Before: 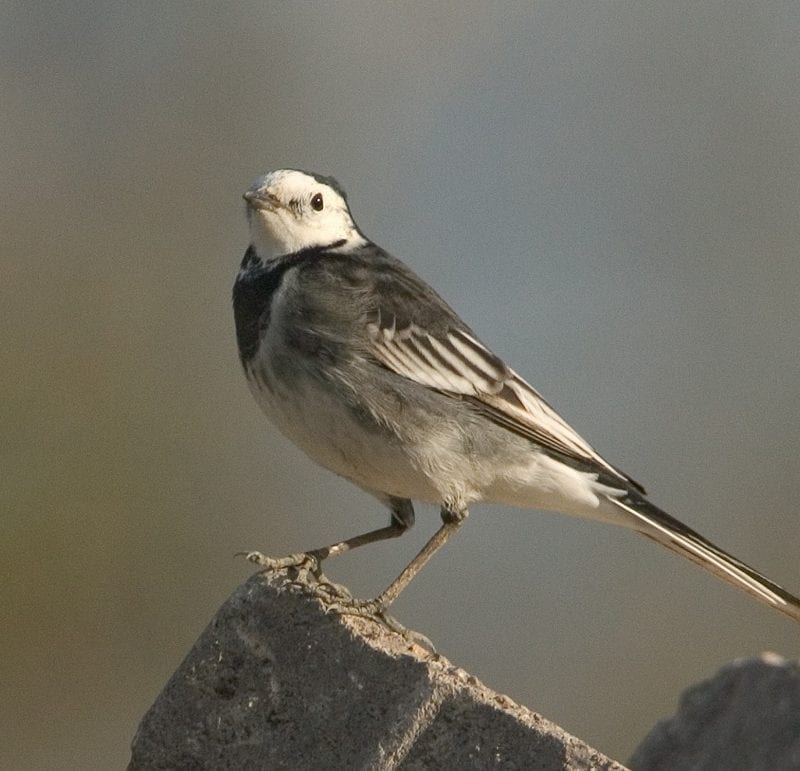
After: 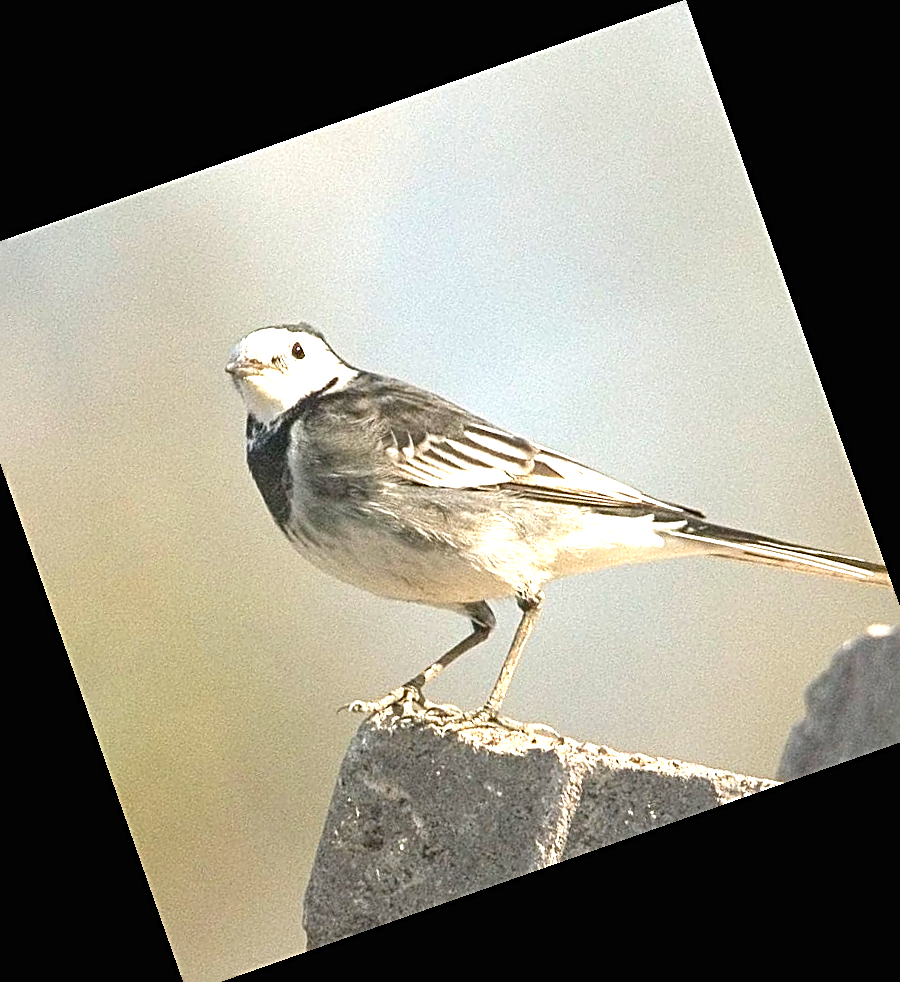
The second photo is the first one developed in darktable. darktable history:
sharpen: radius 2.531, amount 0.628
color balance: on, module defaults
crop and rotate: angle 19.43°, left 6.812%, right 4.125%, bottom 1.087%
exposure: black level correction 0, exposure 1.9 EV, compensate highlight preservation false
white balance: emerald 1
